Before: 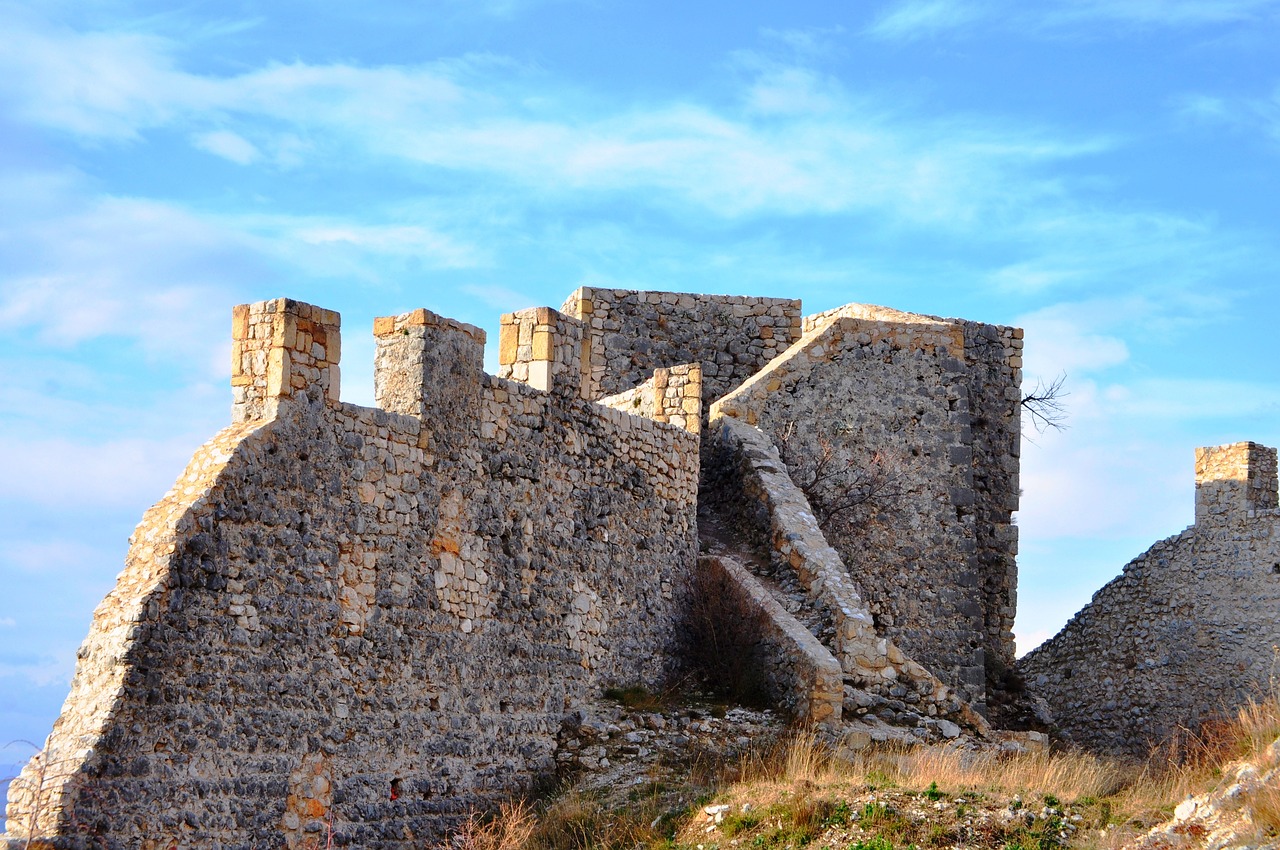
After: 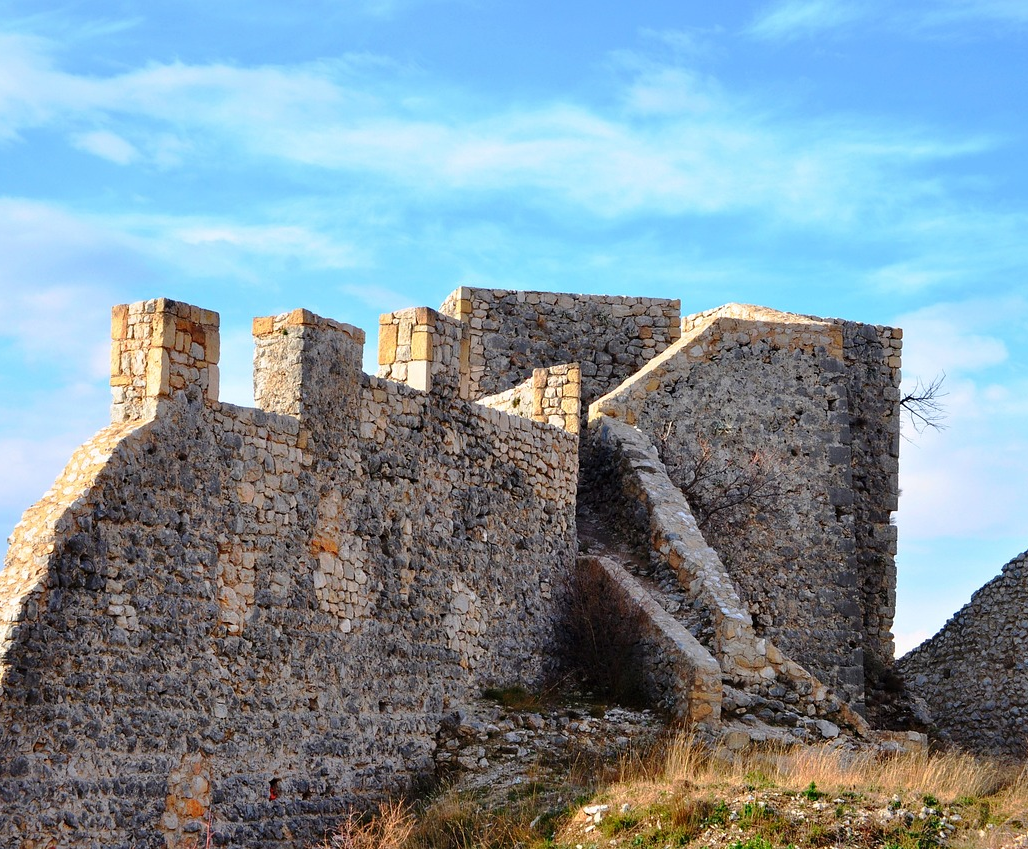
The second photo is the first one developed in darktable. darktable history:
crop and rotate: left 9.493%, right 10.19%
